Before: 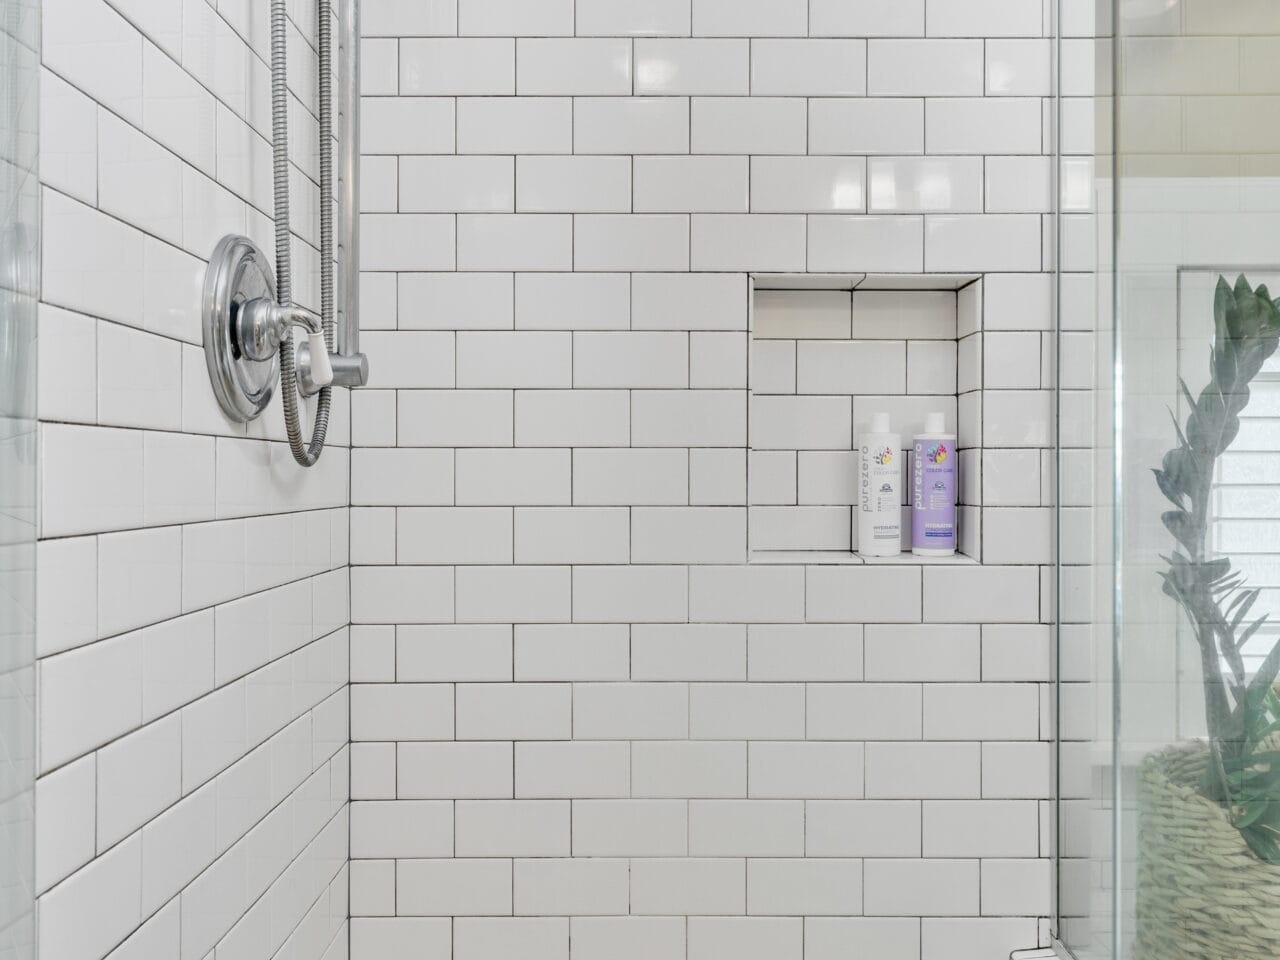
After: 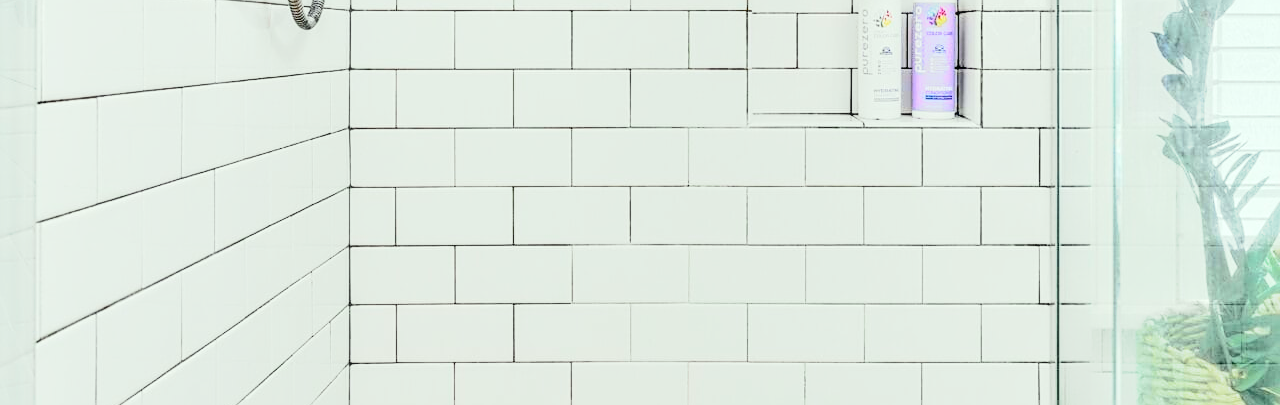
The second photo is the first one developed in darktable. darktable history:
crop: top 45.551%, bottom 12.262%
contrast brightness saturation: contrast -0.02, brightness -0.01, saturation 0.03
tone curve: curves: ch0 [(0, 0.017) (0.091, 0.046) (0.298, 0.287) (0.439, 0.482) (0.64, 0.729) (0.785, 0.817) (0.995, 0.917)]; ch1 [(0, 0) (0.384, 0.365) (0.463, 0.447) (0.486, 0.474) (0.503, 0.497) (0.526, 0.52) (0.555, 0.564) (0.578, 0.595) (0.638, 0.644) (0.766, 0.773) (1, 1)]; ch2 [(0, 0) (0.374, 0.344) (0.449, 0.434) (0.501, 0.501) (0.528, 0.519) (0.569, 0.589) (0.61, 0.646) (0.666, 0.688) (1, 1)], color space Lab, independent channels, preserve colors none
sharpen: on, module defaults
color correction: highlights a* -2.68, highlights b* 2.57
base curve: curves: ch0 [(0.017, 0) (0.425, 0.441) (0.844, 0.933) (1, 1)], preserve colors none
local contrast: detail 130%
exposure: black level correction 0, exposure 1.1 EV, compensate highlight preservation false
